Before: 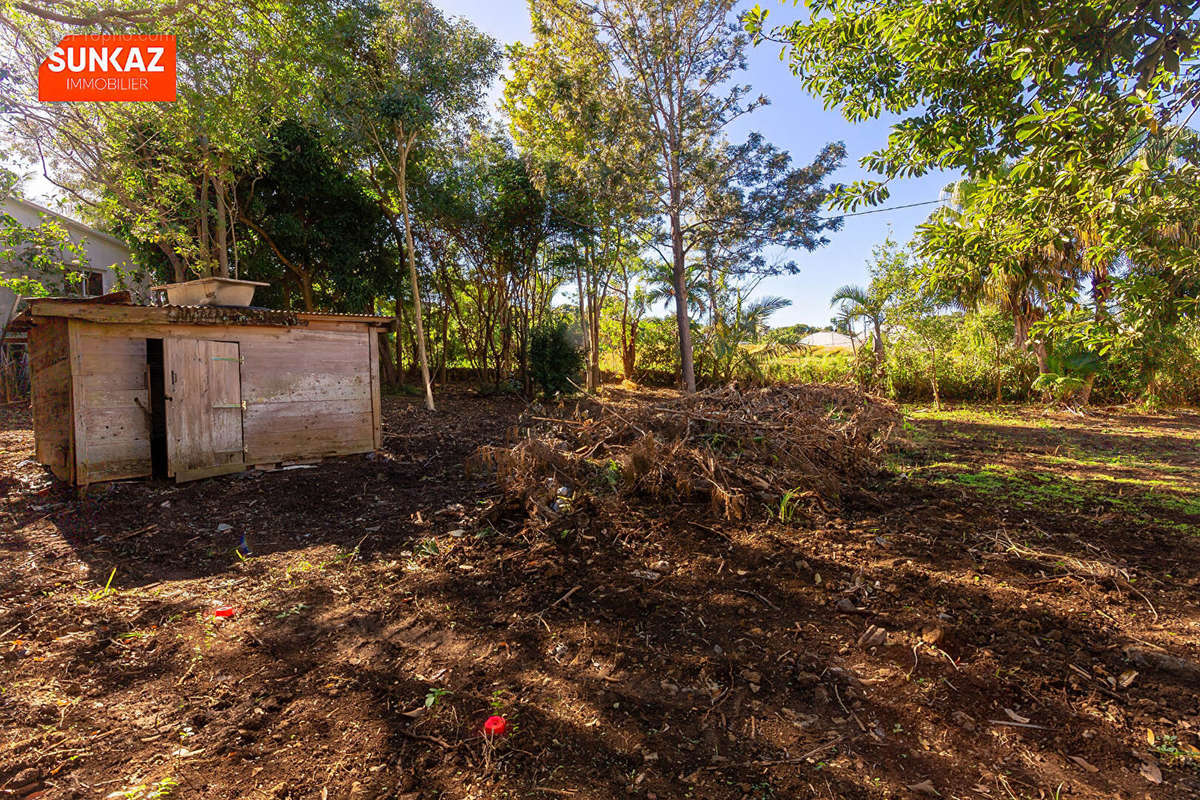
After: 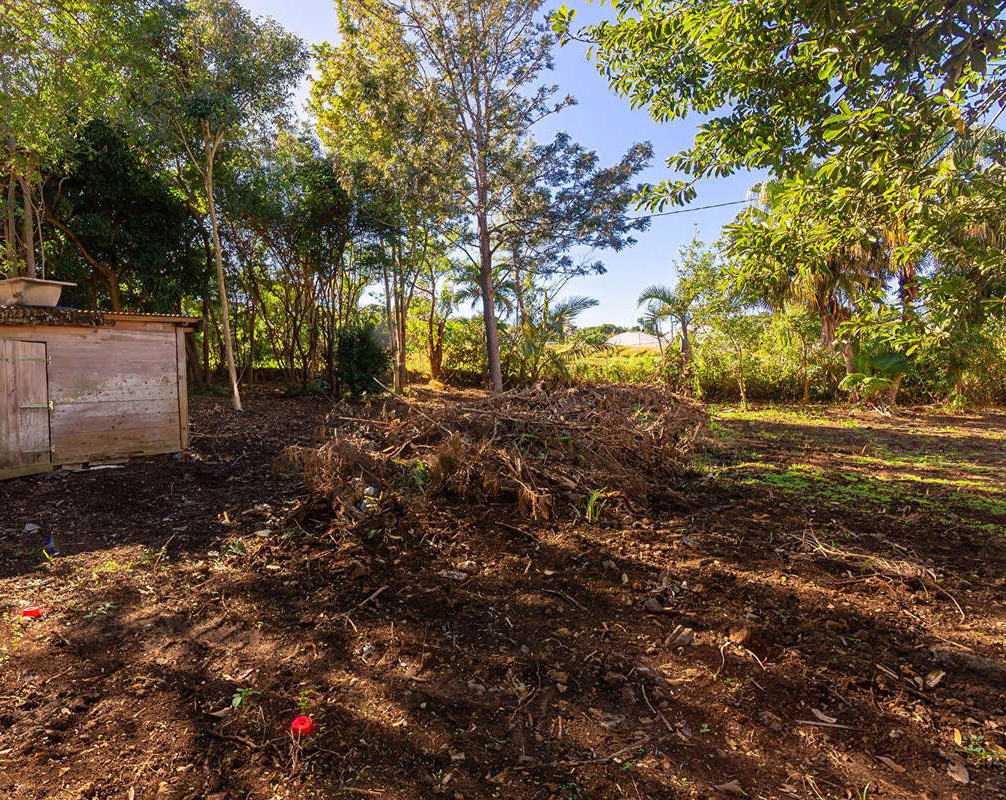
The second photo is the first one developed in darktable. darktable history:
crop: left 16.112%
